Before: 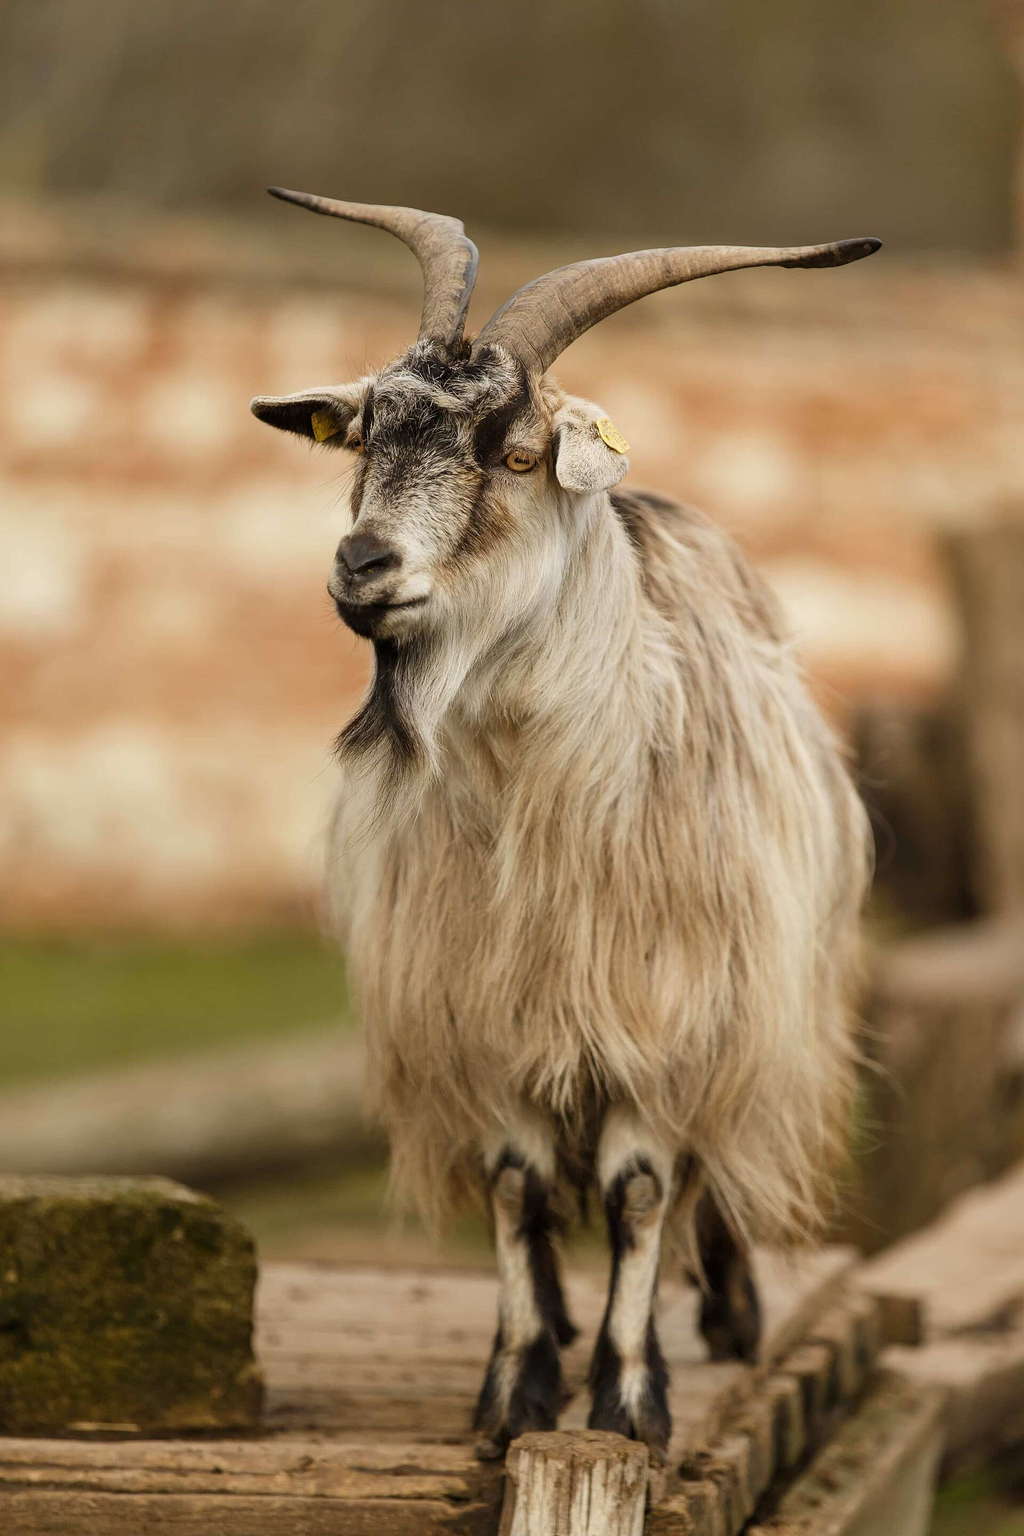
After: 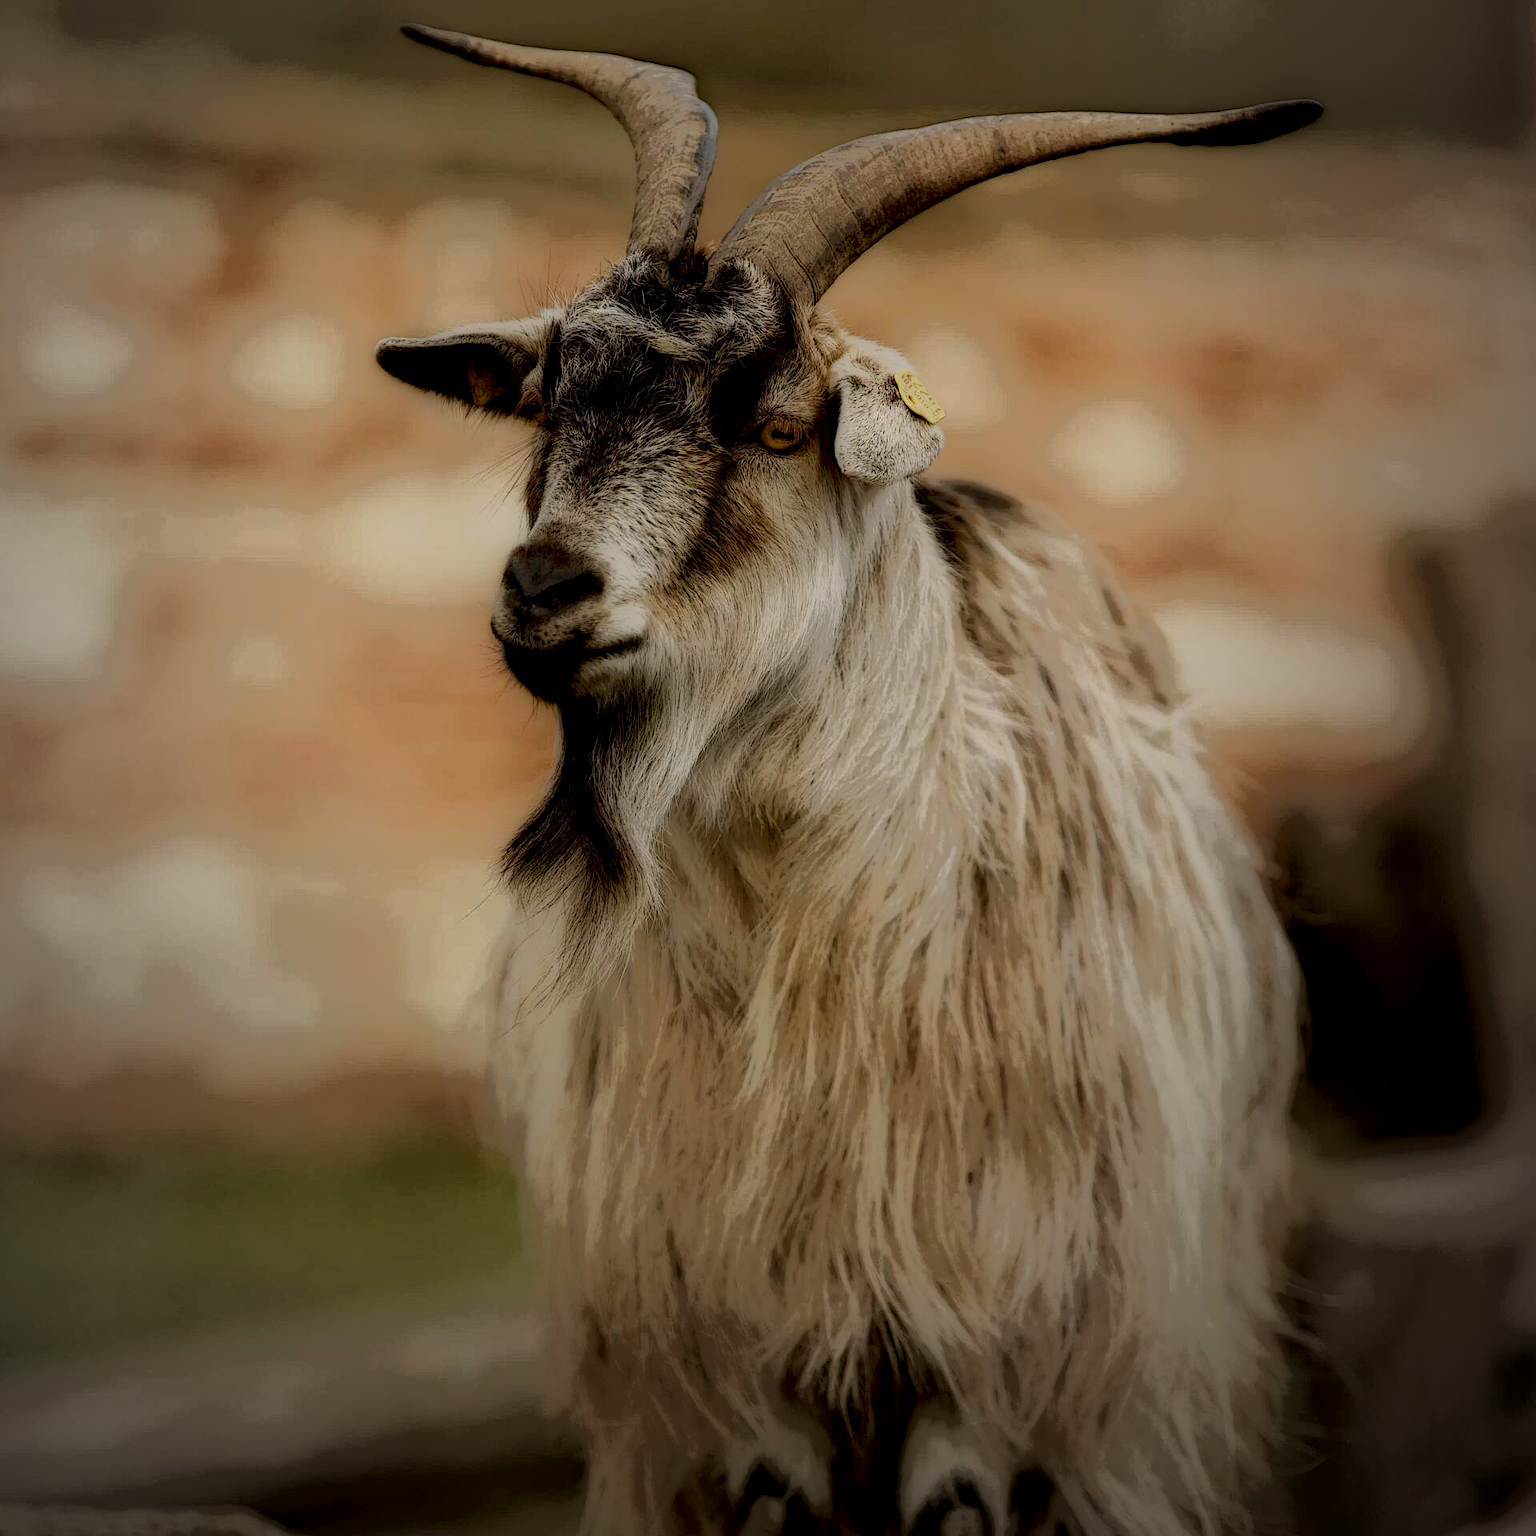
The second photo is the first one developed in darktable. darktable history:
crop: top 11.166%, bottom 22.168%
shadows and highlights: shadows 29.61, highlights -30.47, low approximation 0.01, soften with gaussian
vignetting: fall-off start 72.14%, fall-off radius 108.07%, brightness -0.713, saturation -0.488, center (-0.054, -0.359), width/height ratio 0.729
local contrast: highlights 0%, shadows 198%, detail 164%, midtone range 0.001
